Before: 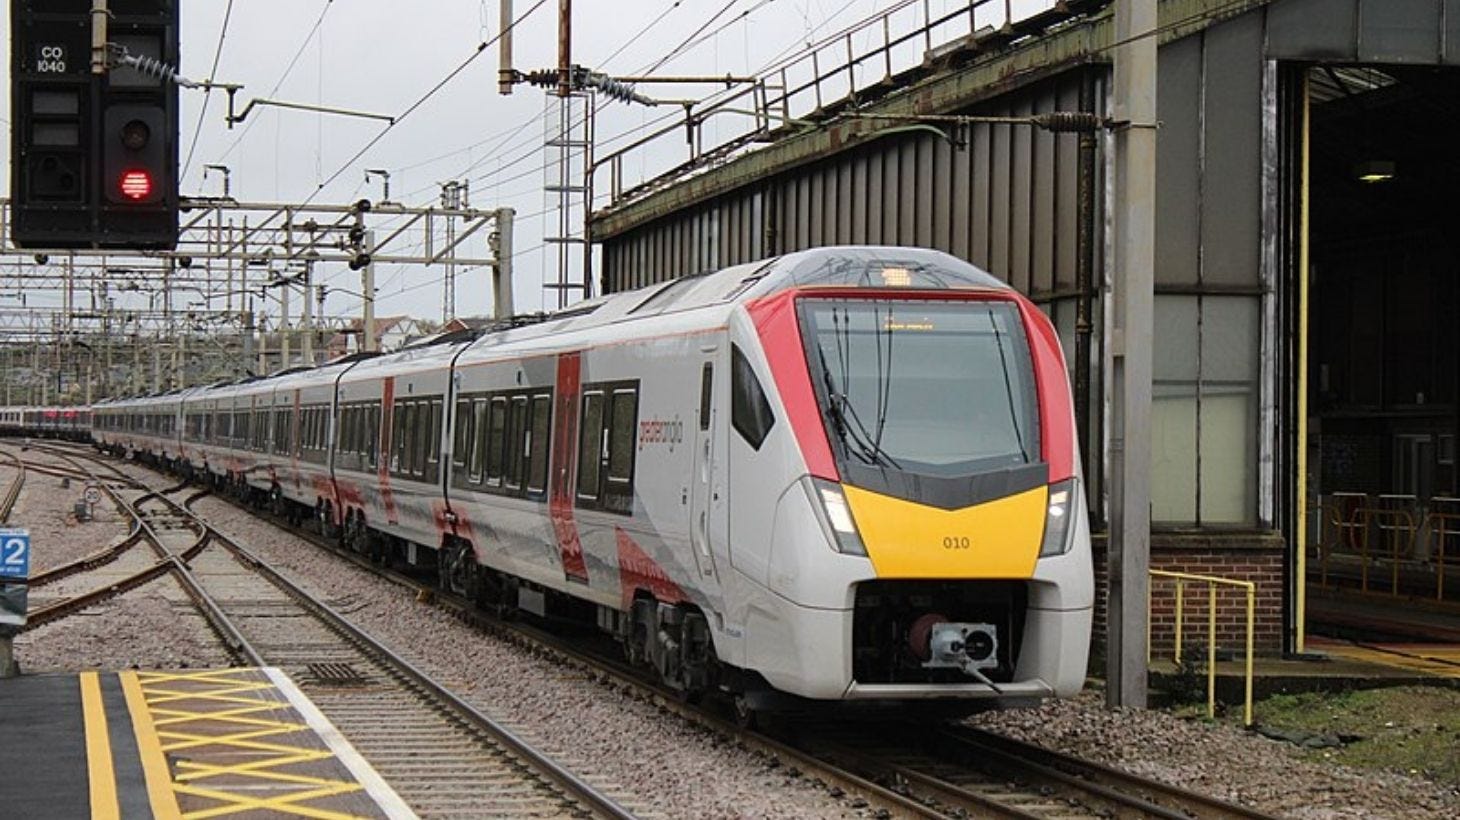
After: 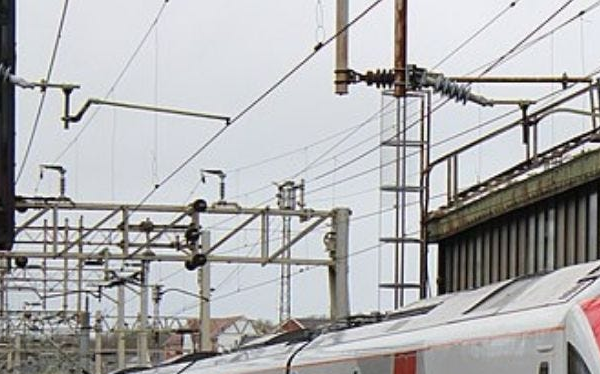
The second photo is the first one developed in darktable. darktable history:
crop and rotate: left 11.271%, top 0.057%, right 47.591%, bottom 54.244%
